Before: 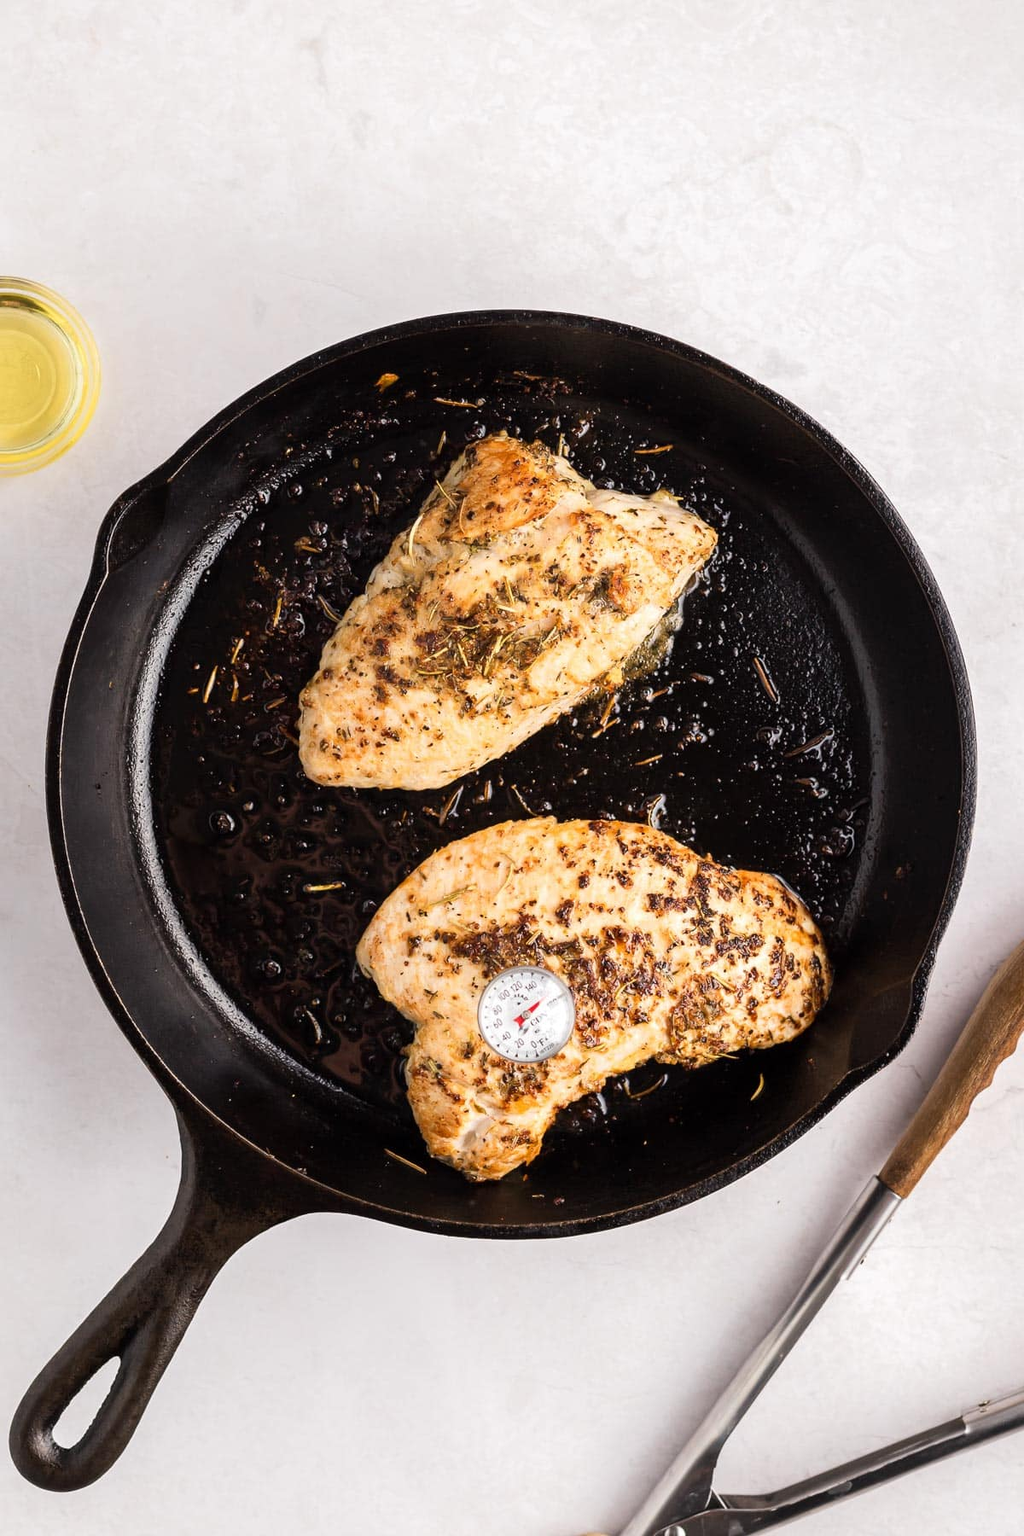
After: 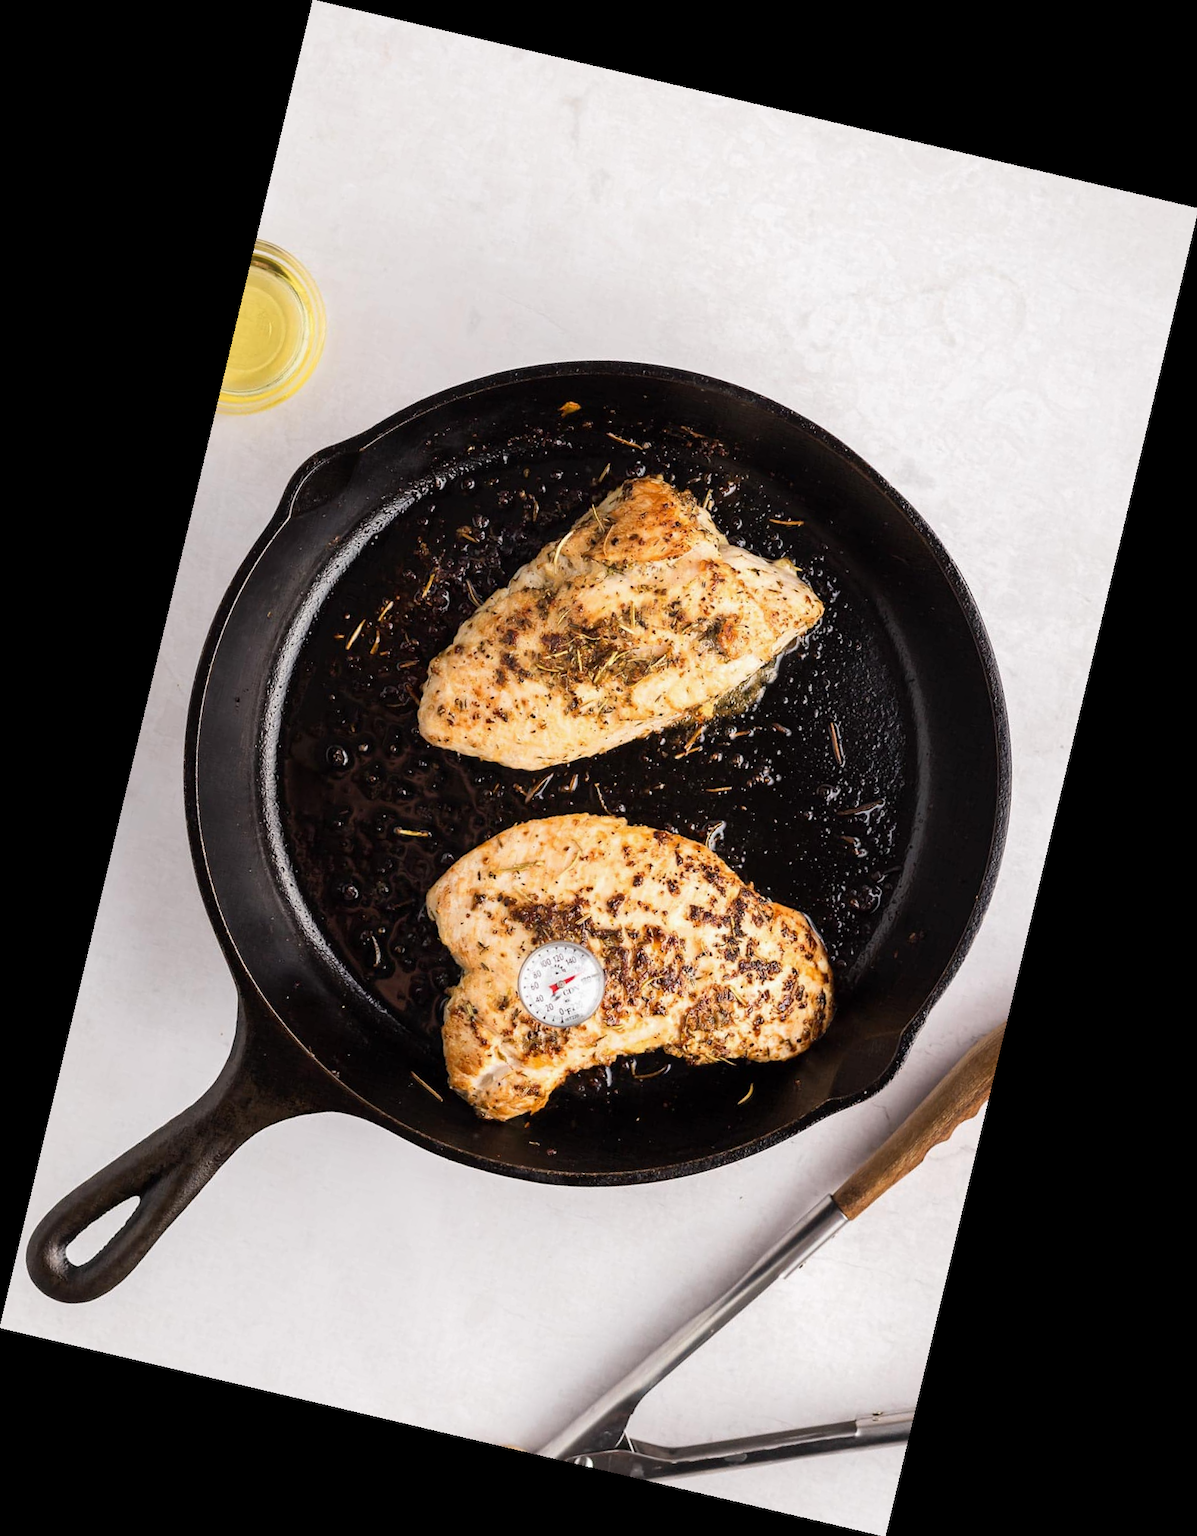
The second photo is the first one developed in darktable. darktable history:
rotate and perspective: rotation 13.27°, automatic cropping off
exposure: exposure -0.048 EV, compensate highlight preservation false
